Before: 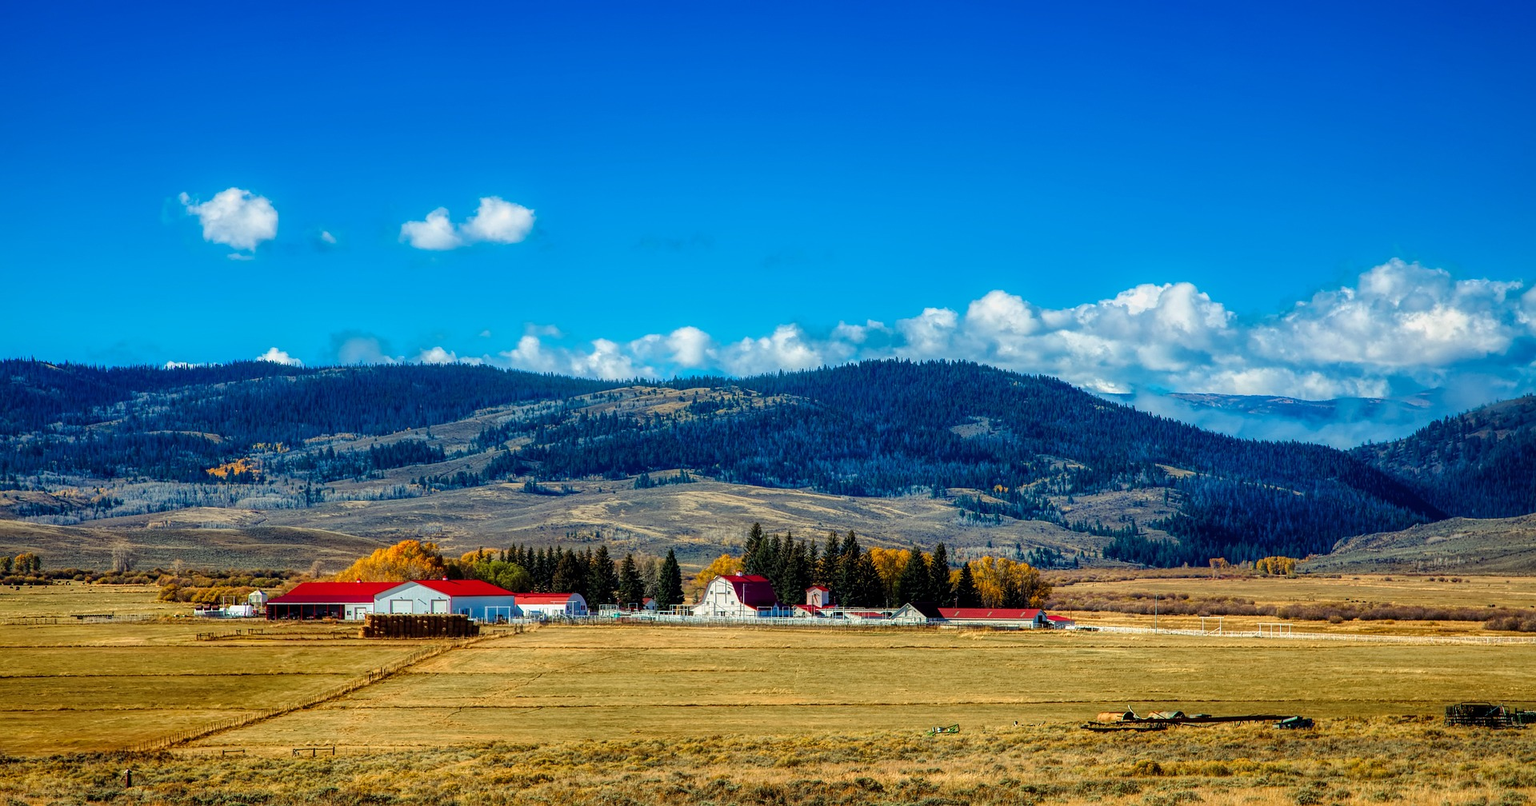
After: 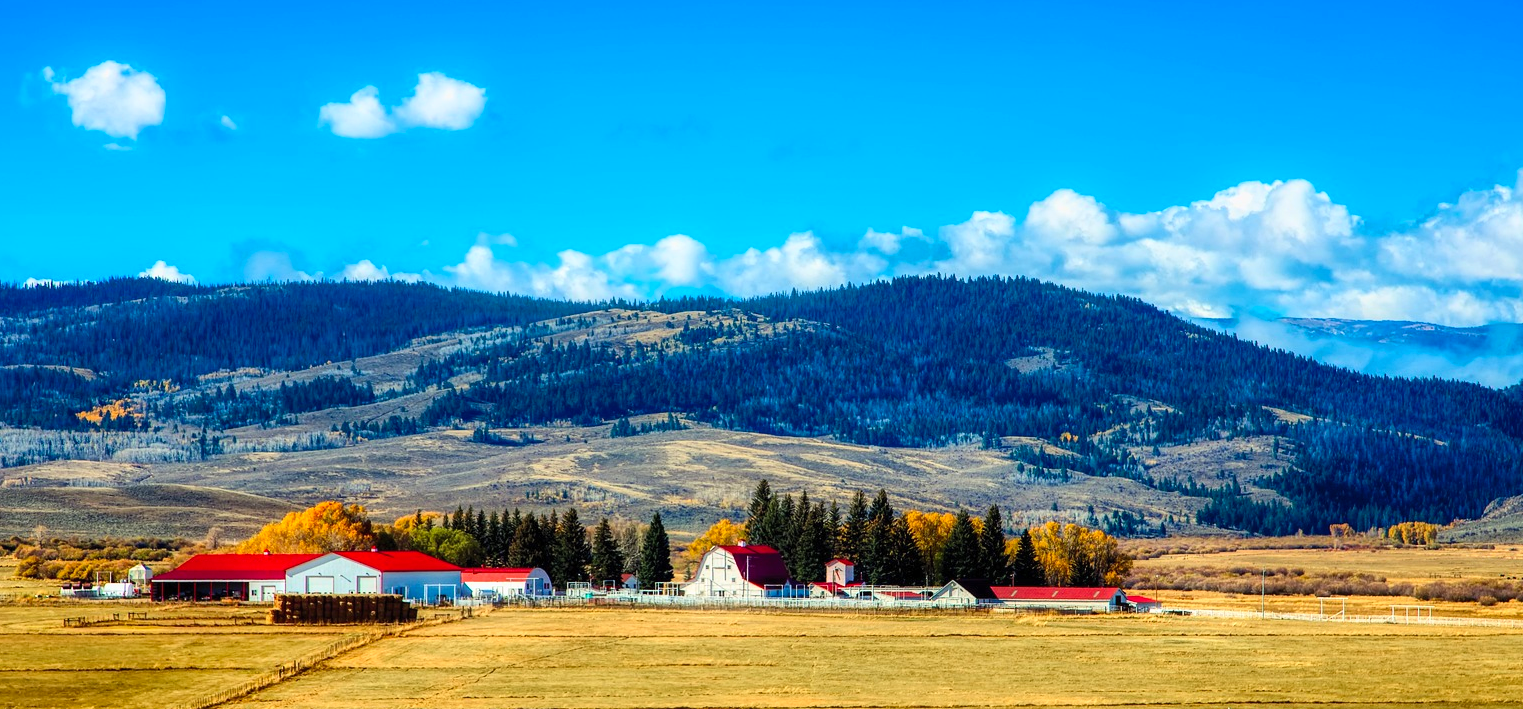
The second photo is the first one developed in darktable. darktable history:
crop: left 9.518%, top 17.329%, right 11.128%, bottom 12.312%
contrast brightness saturation: contrast 0.203, brightness 0.166, saturation 0.218
tone equalizer: edges refinement/feathering 500, mask exposure compensation -1.57 EV, preserve details no
